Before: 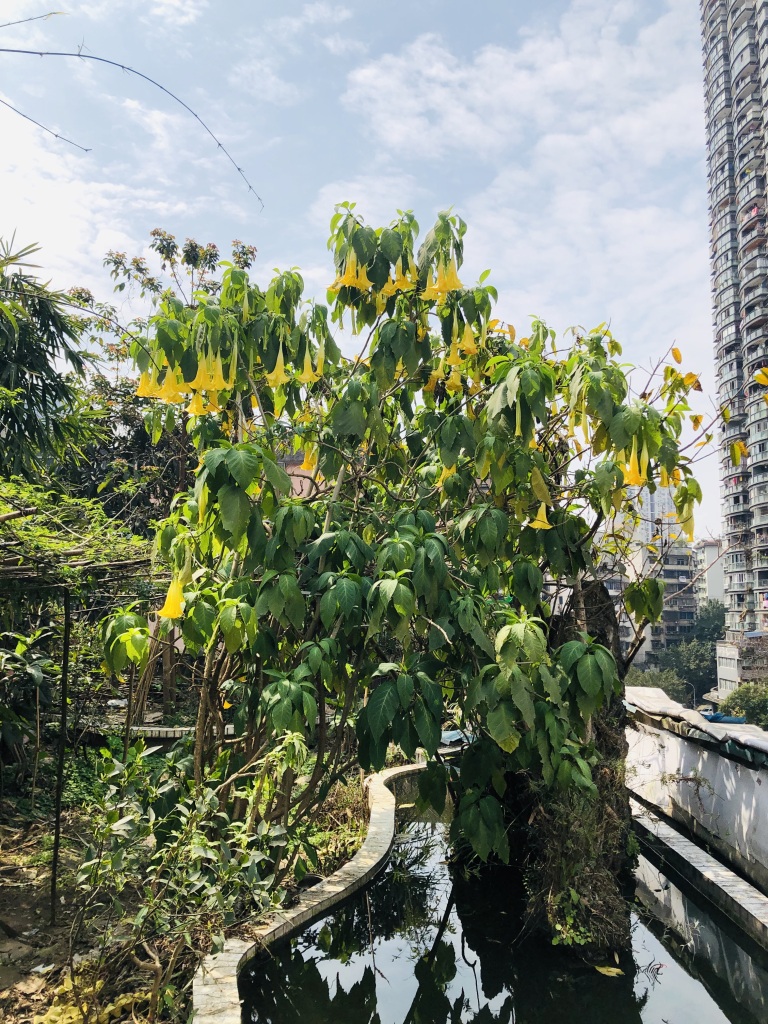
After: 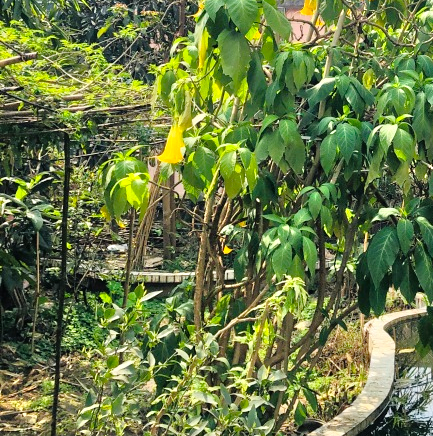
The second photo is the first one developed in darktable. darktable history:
tone equalizer: -7 EV 0.15 EV, -6 EV 0.6 EV, -5 EV 1.15 EV, -4 EV 1.33 EV, -3 EV 1.15 EV, -2 EV 0.6 EV, -1 EV 0.15 EV, mask exposure compensation -0.5 EV
crop: top 44.483%, right 43.593%, bottom 12.892%
